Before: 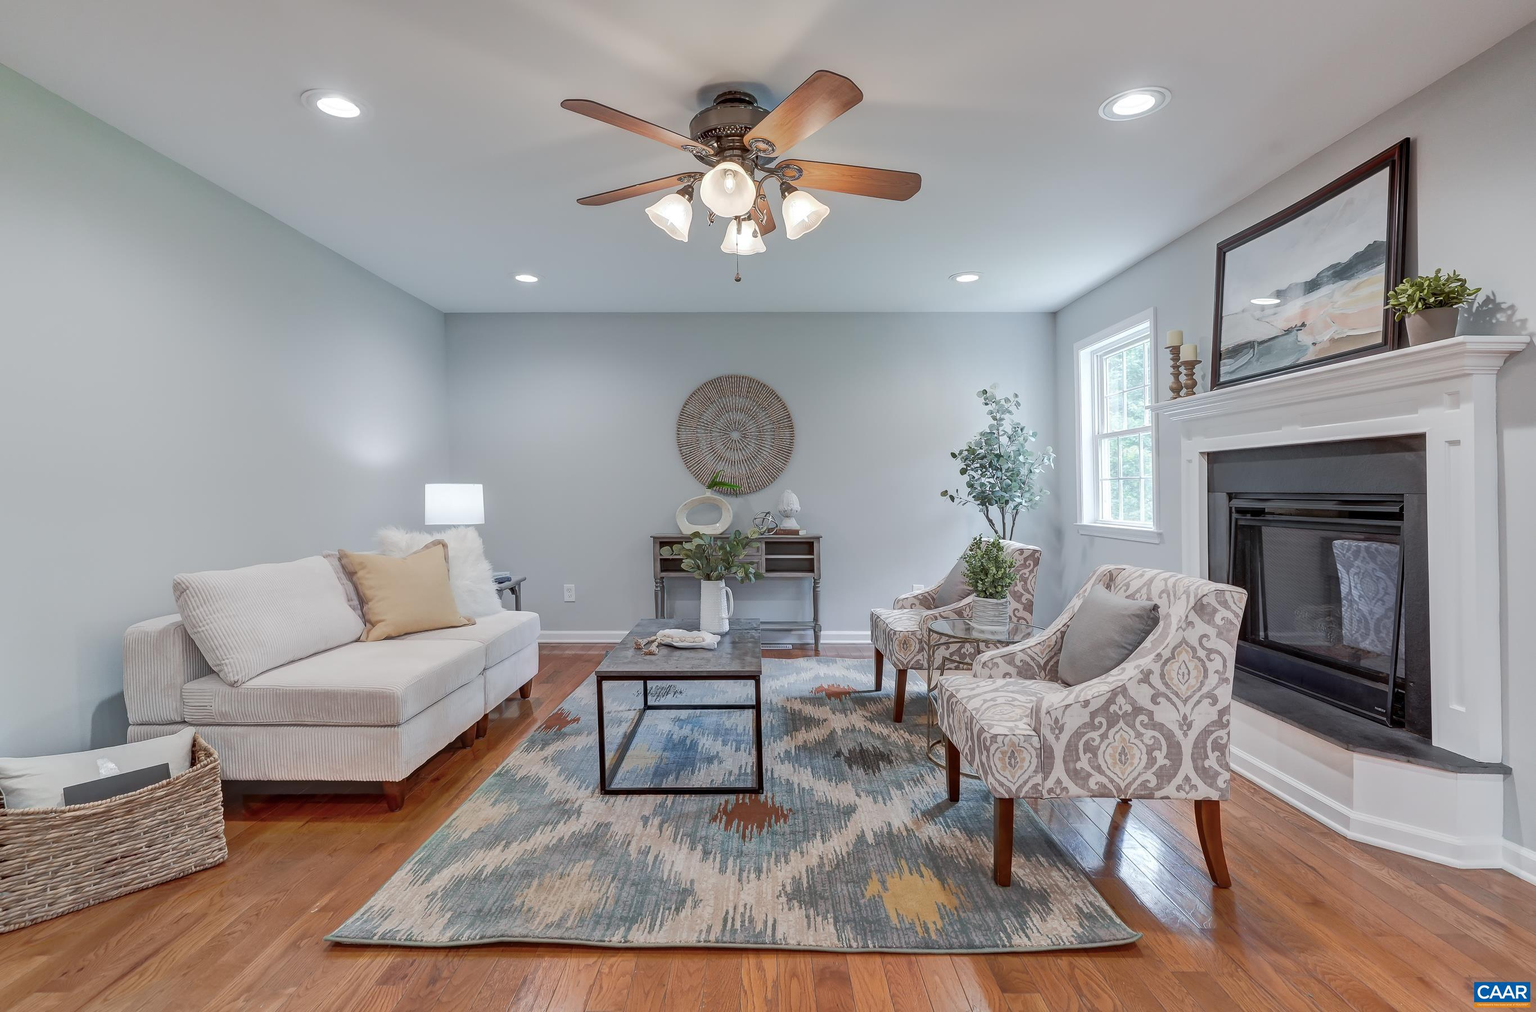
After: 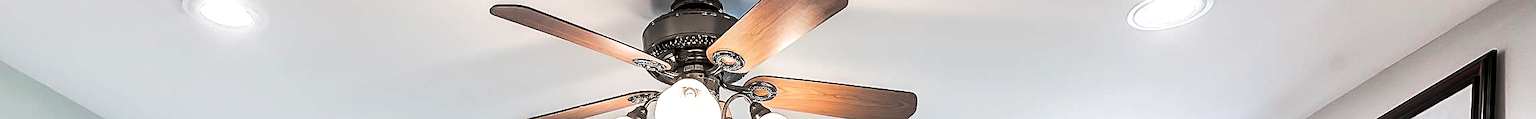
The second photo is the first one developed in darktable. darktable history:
crop and rotate: left 9.644%, top 9.491%, right 6.021%, bottom 80.509%
sharpen: on, module defaults
split-toning: shadows › hue 36°, shadows › saturation 0.05, highlights › hue 10.8°, highlights › saturation 0.15, compress 40%
tone equalizer: -8 EV -1.08 EV, -7 EV -1.01 EV, -6 EV -0.867 EV, -5 EV -0.578 EV, -3 EV 0.578 EV, -2 EV 0.867 EV, -1 EV 1.01 EV, +0 EV 1.08 EV, edges refinement/feathering 500, mask exposure compensation -1.57 EV, preserve details no
